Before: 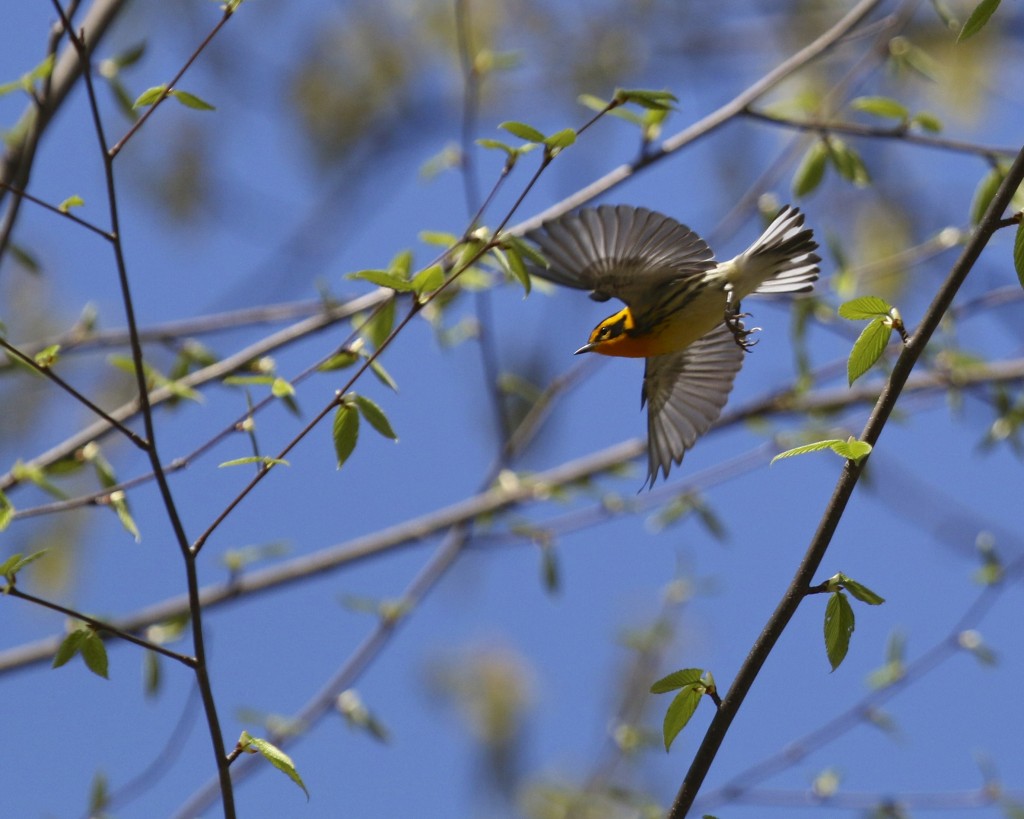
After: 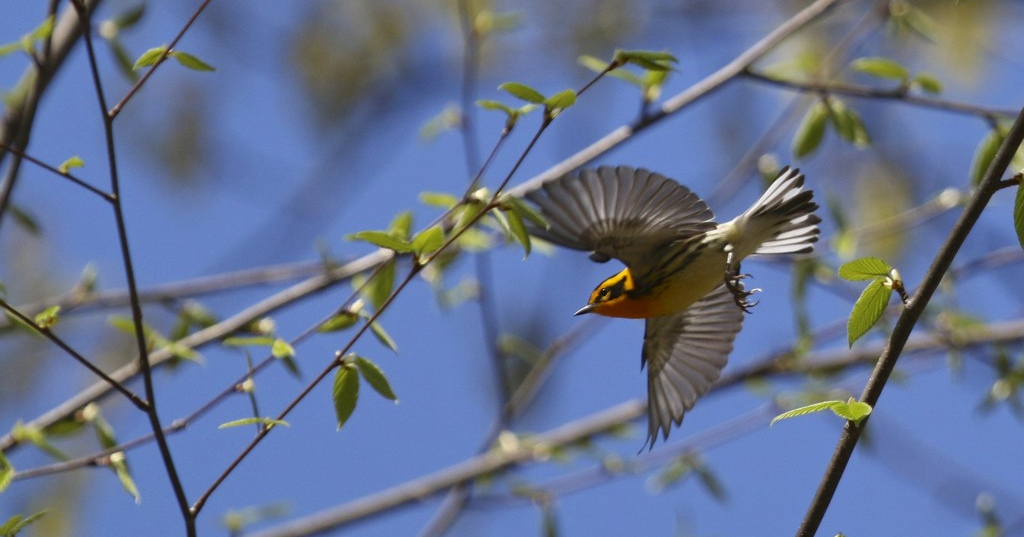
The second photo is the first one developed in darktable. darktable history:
shadows and highlights: shadows 20.91, highlights -82.73, soften with gaussian
crop and rotate: top 4.848%, bottom 29.503%
